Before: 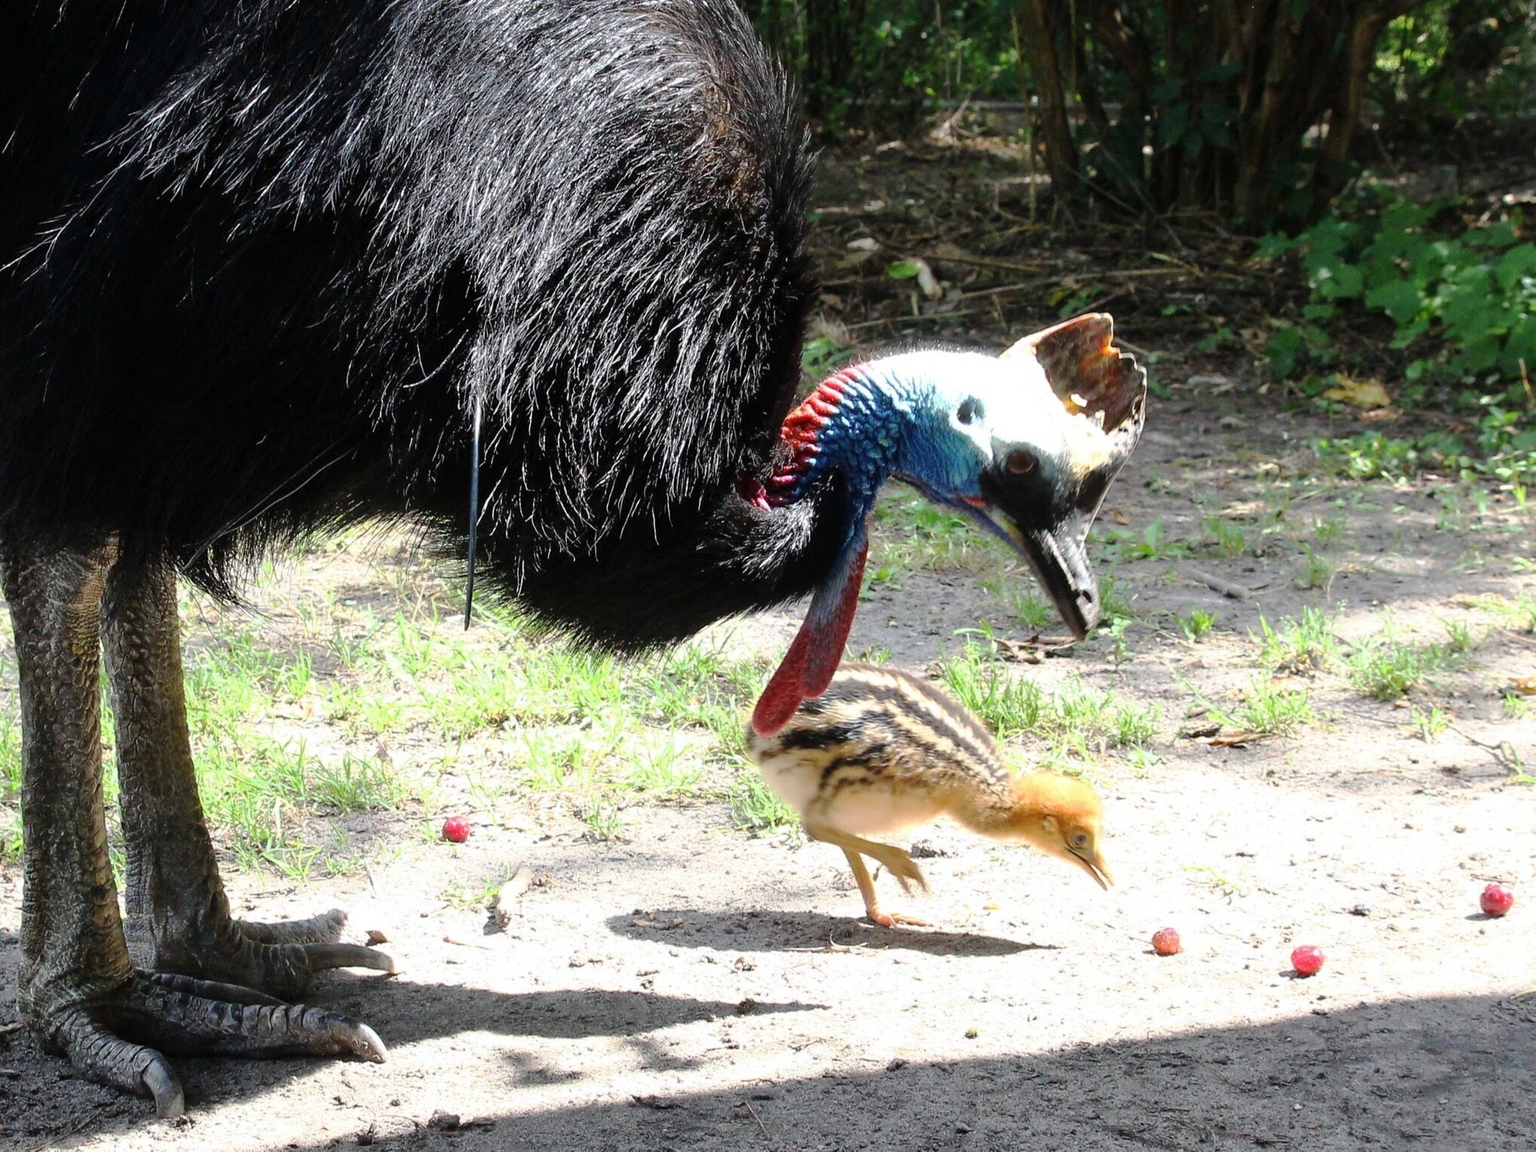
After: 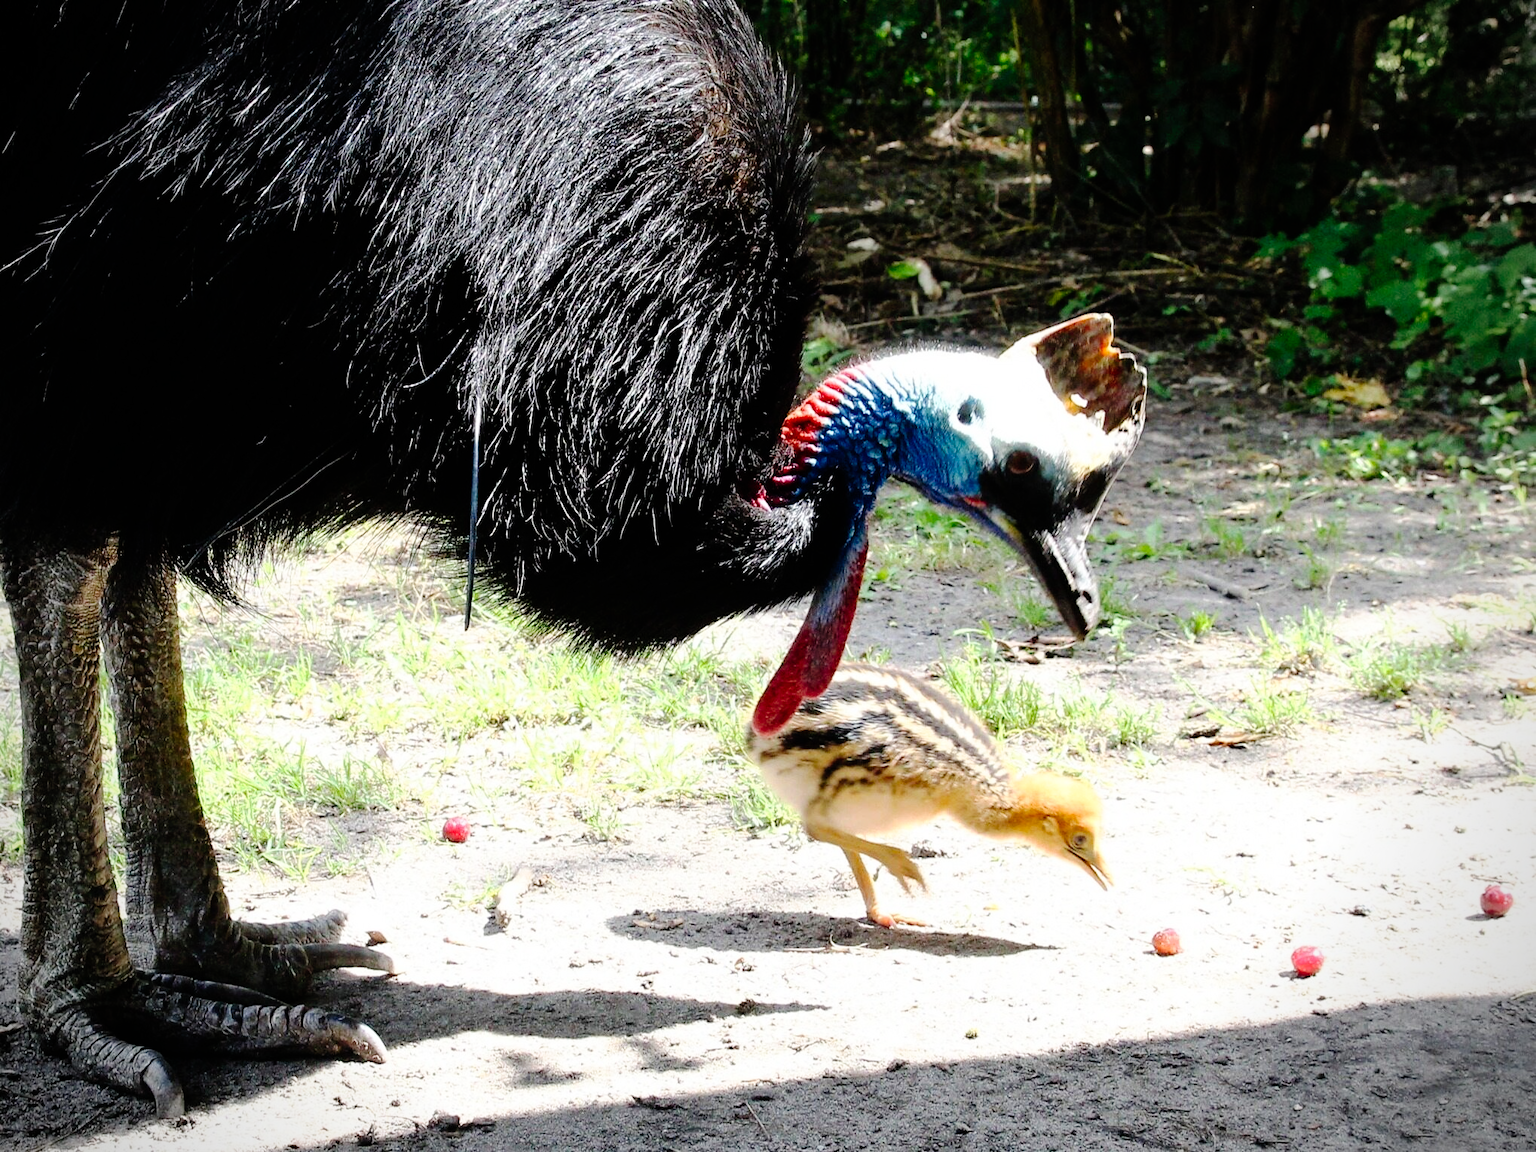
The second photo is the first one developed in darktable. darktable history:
vignetting: on, module defaults
tone curve: curves: ch0 [(0, 0) (0.003, 0) (0.011, 0.002) (0.025, 0.004) (0.044, 0.007) (0.069, 0.015) (0.1, 0.025) (0.136, 0.04) (0.177, 0.09) (0.224, 0.152) (0.277, 0.239) (0.335, 0.335) (0.399, 0.43) (0.468, 0.524) (0.543, 0.621) (0.623, 0.712) (0.709, 0.789) (0.801, 0.871) (0.898, 0.951) (1, 1)], preserve colors none
